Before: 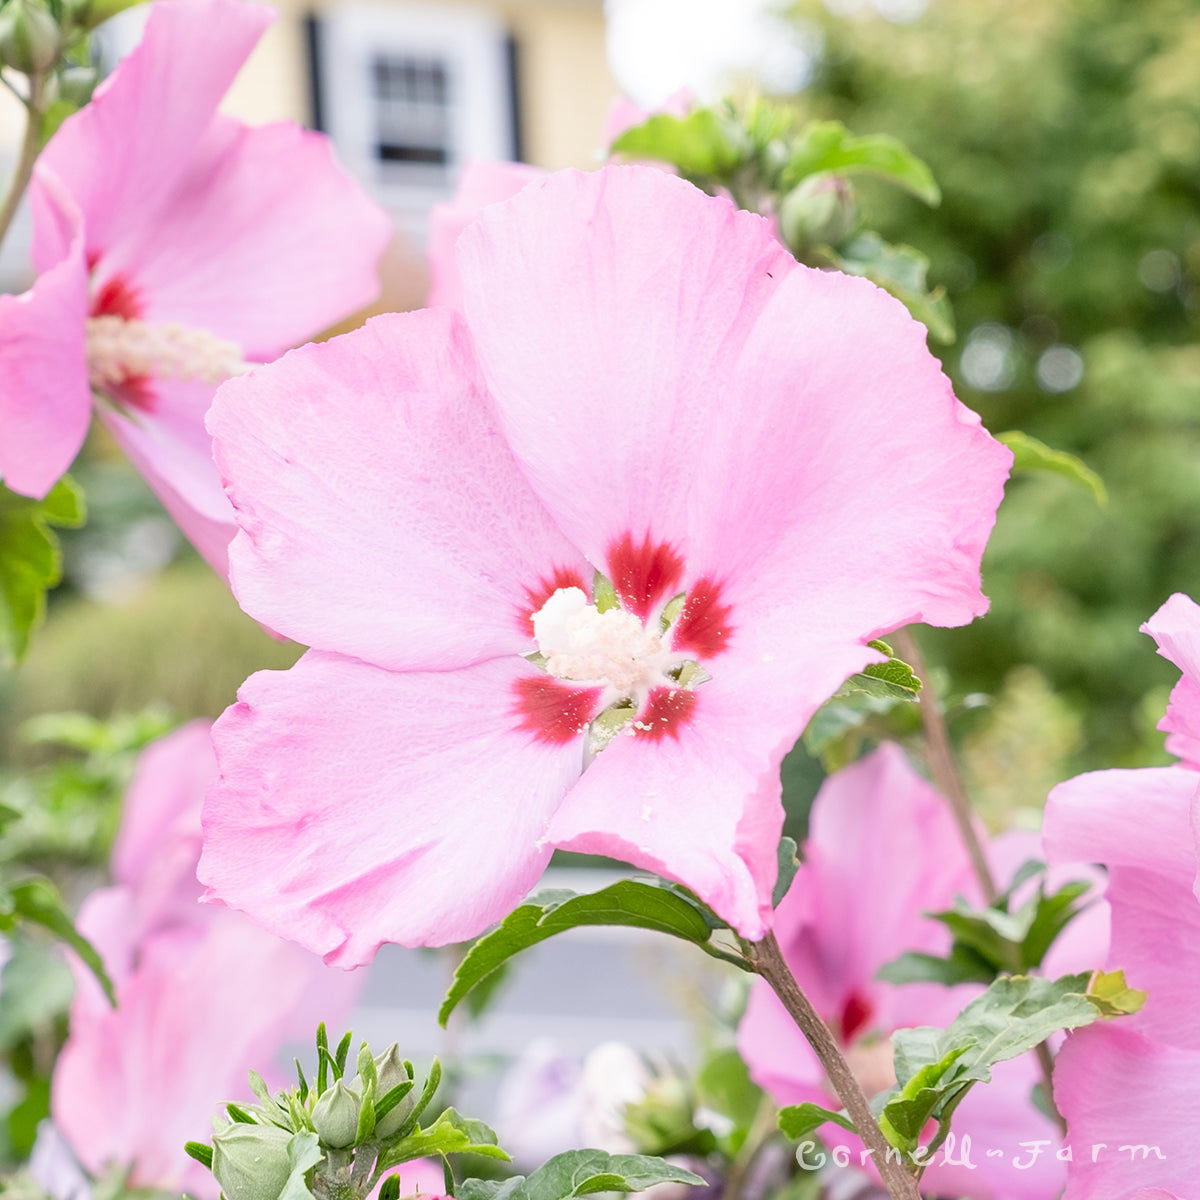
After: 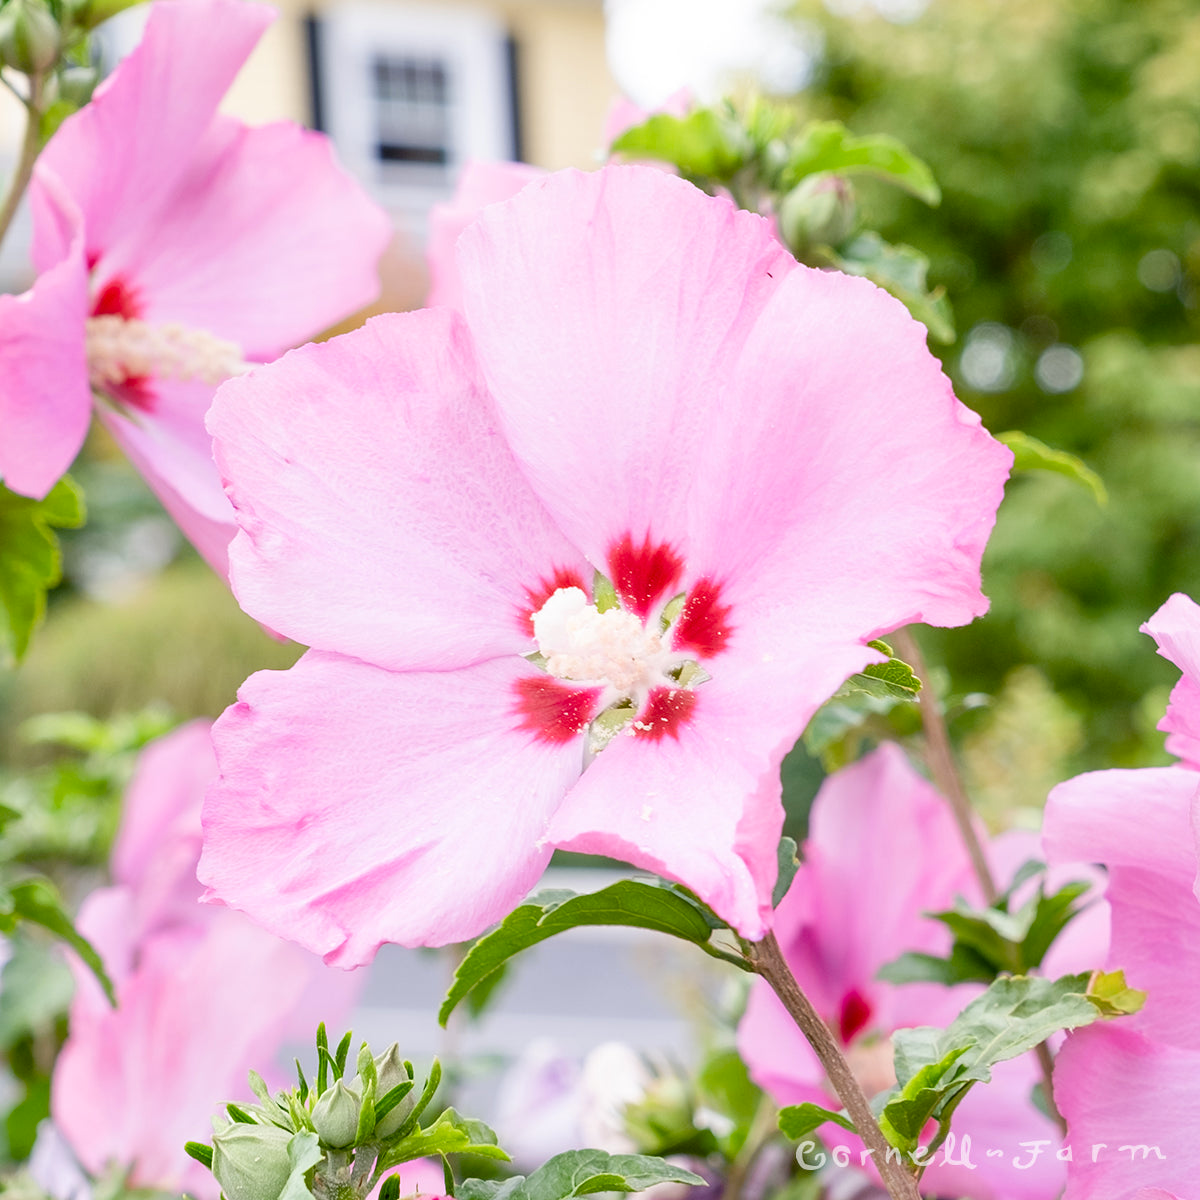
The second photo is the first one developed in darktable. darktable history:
color balance rgb: shadows lift › luminance -9.843%, perceptual saturation grading › global saturation 27.572%, perceptual saturation grading › highlights -25.141%, perceptual saturation grading › shadows 24.037%, global vibrance 9.967%
